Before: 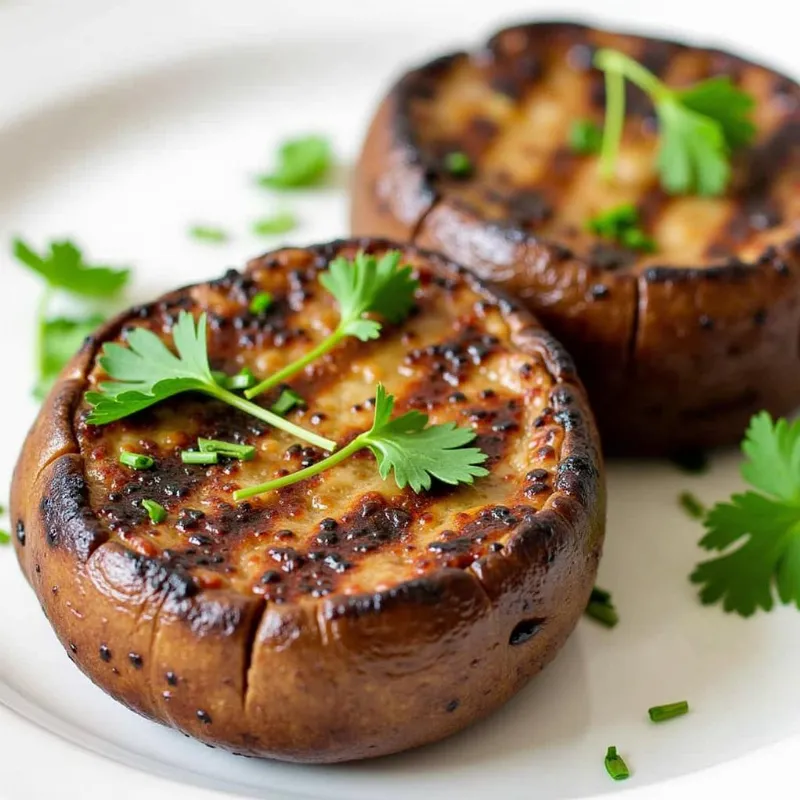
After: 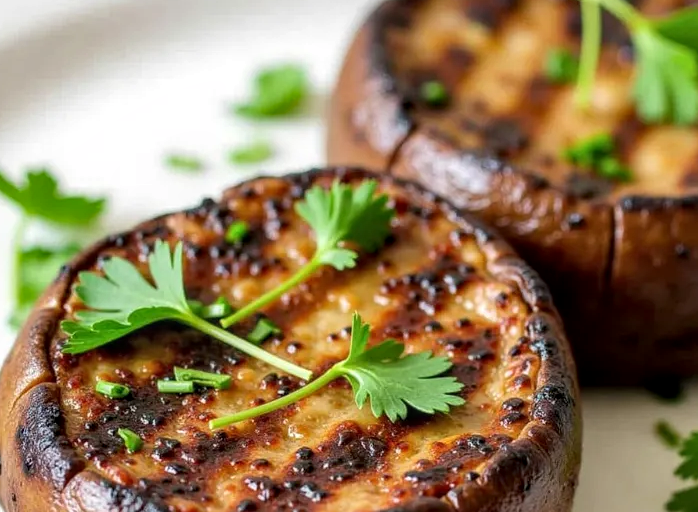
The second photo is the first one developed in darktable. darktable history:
crop: left 3.021%, top 8.94%, right 9.656%, bottom 26.94%
local contrast: on, module defaults
